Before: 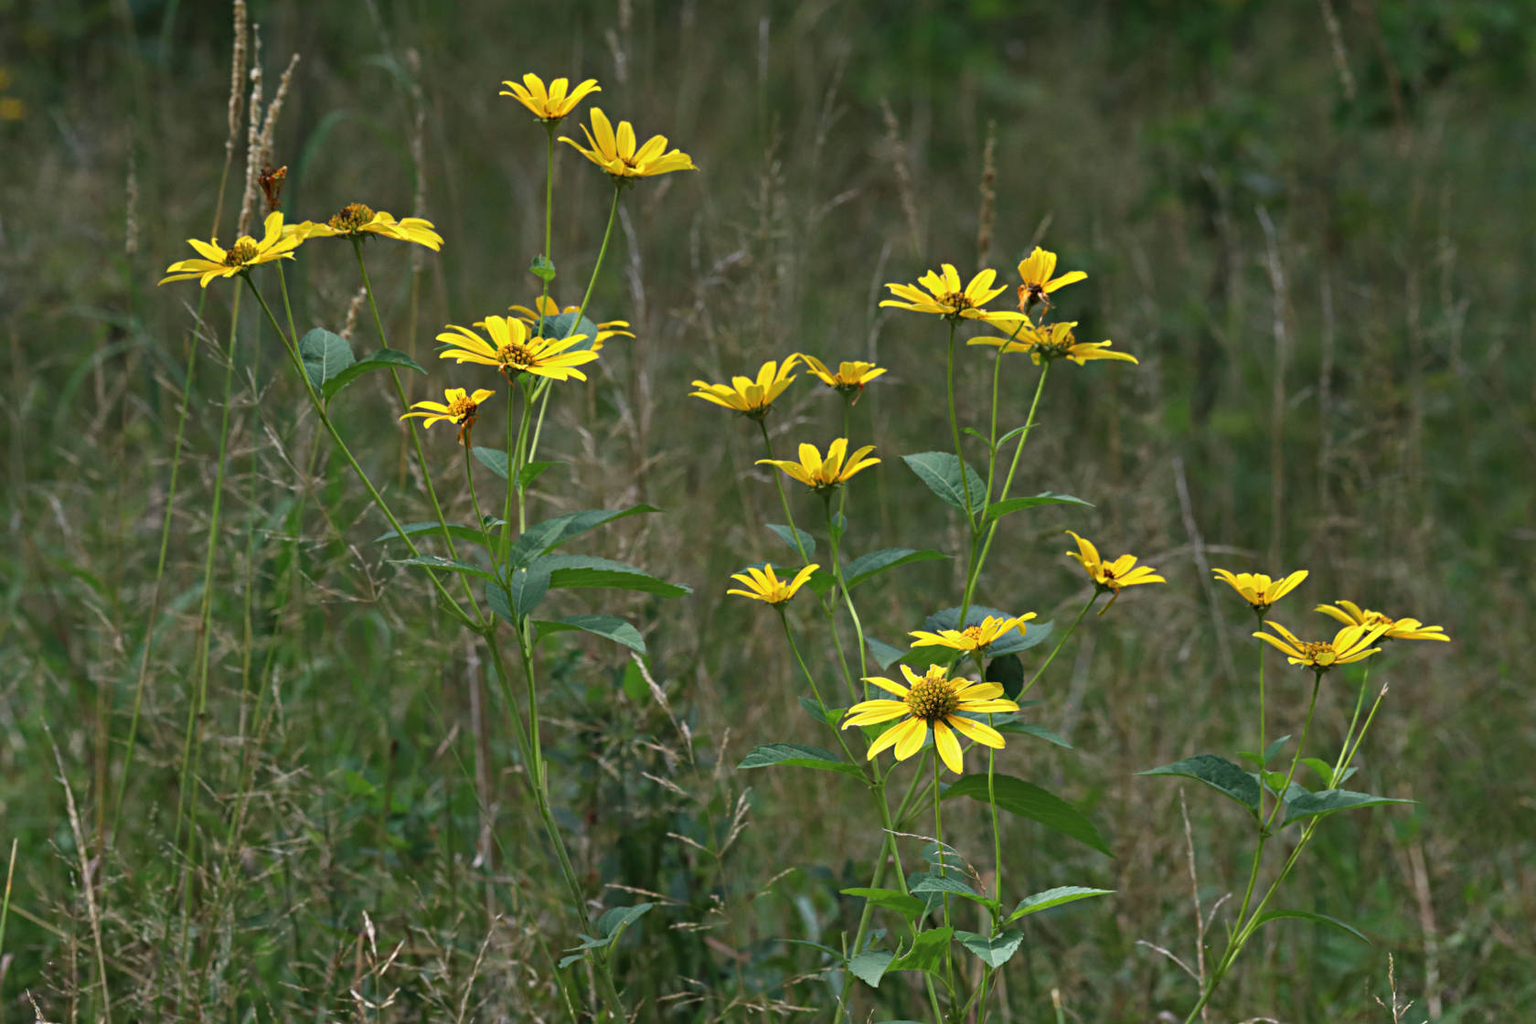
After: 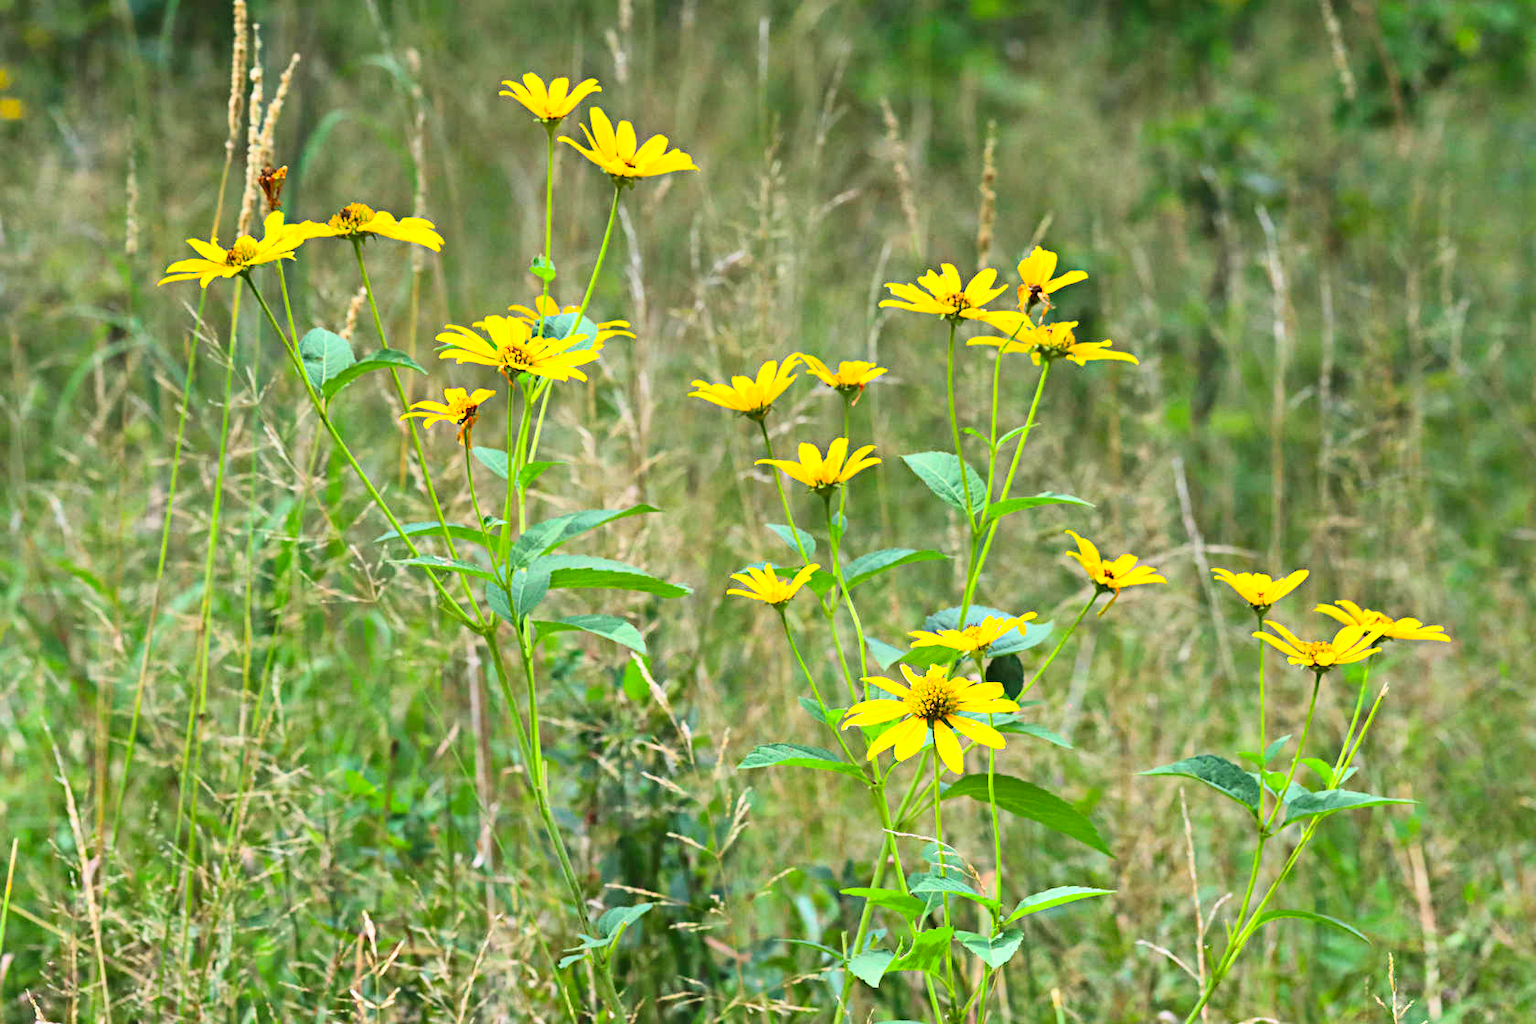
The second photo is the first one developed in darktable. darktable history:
contrast brightness saturation: contrast 0.201, brightness 0.159, saturation 0.223
base curve: curves: ch0 [(0, 0) (0.007, 0.004) (0.027, 0.03) (0.046, 0.07) (0.207, 0.54) (0.442, 0.872) (0.673, 0.972) (1, 1)]
color balance rgb: perceptual saturation grading › global saturation 19.811%, contrast -20.151%
